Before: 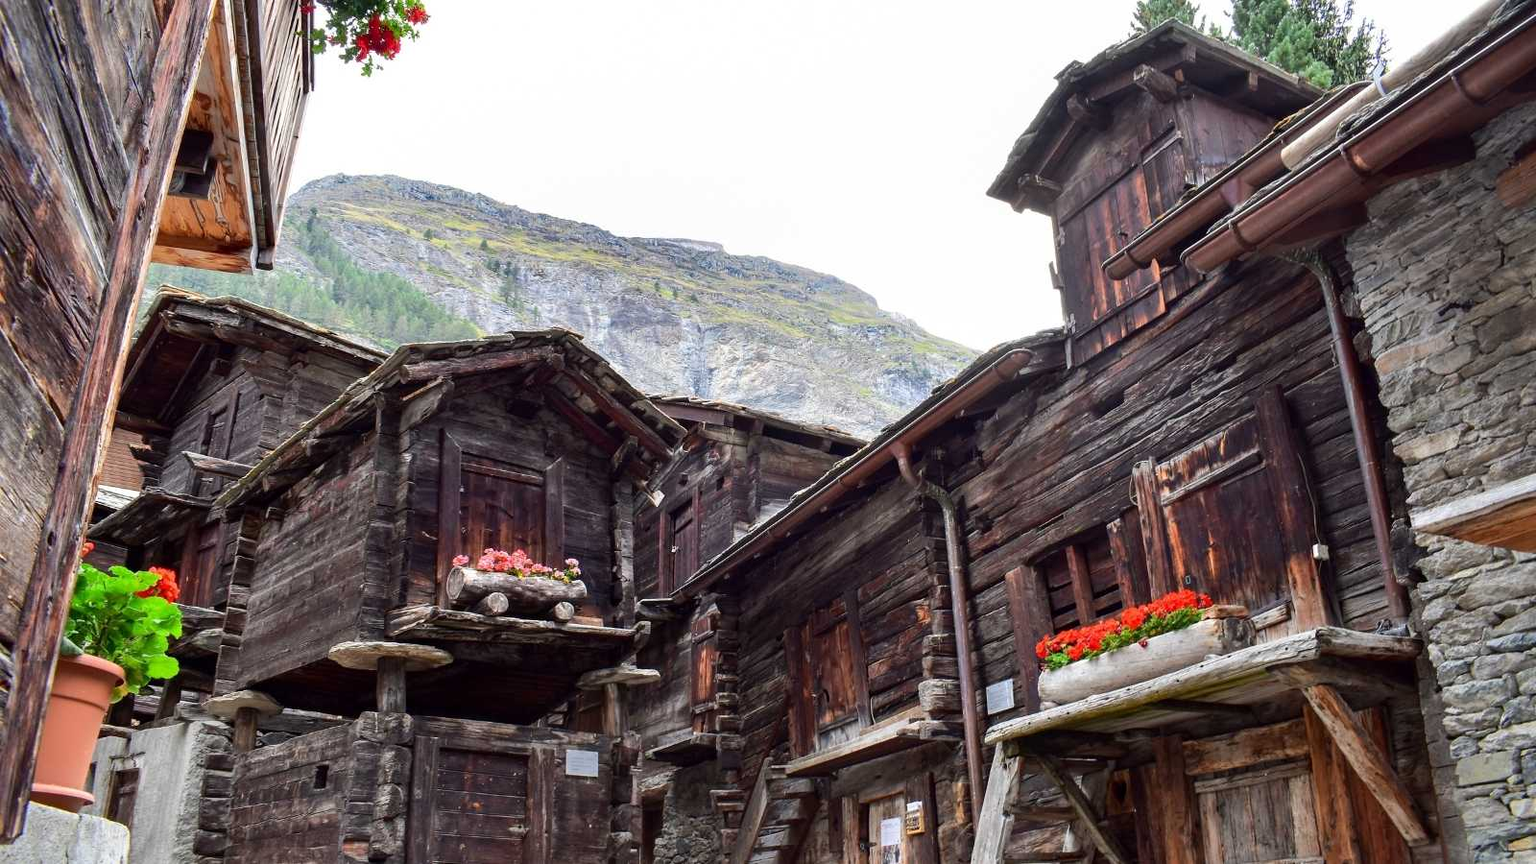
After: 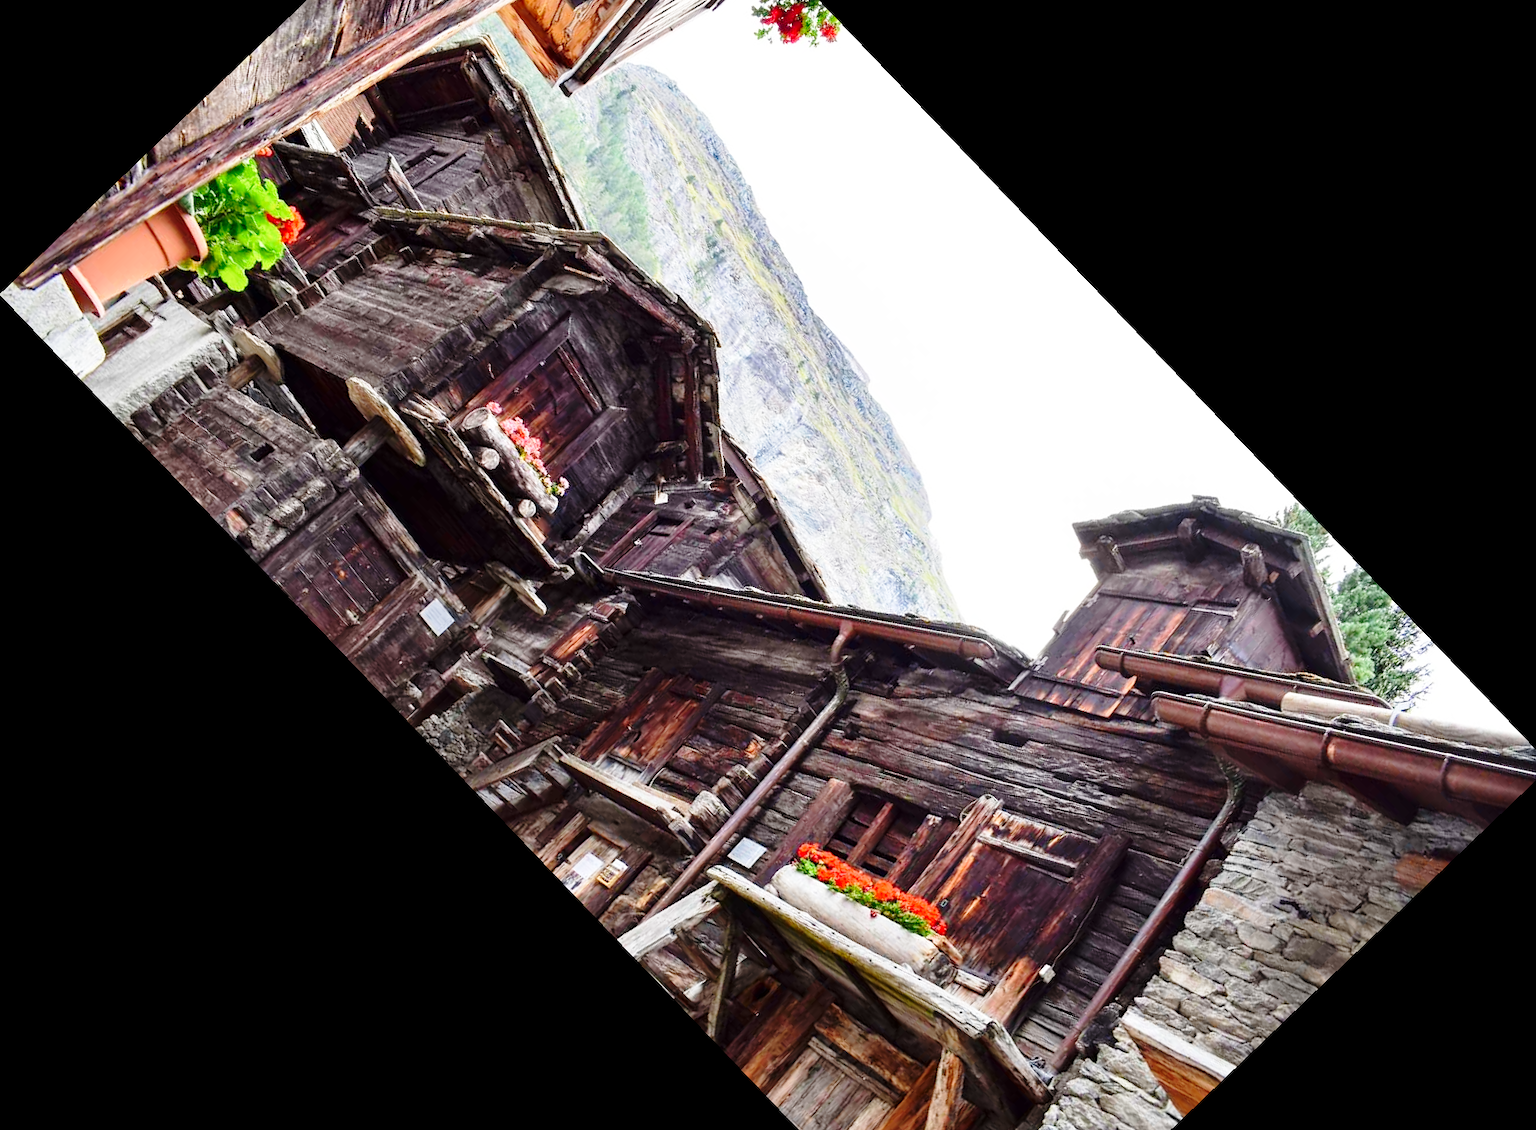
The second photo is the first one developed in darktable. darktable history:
base curve: curves: ch0 [(0, 0) (0.028, 0.03) (0.121, 0.232) (0.46, 0.748) (0.859, 0.968) (1, 1)], preserve colors none
crop and rotate: angle -46.26°, top 16.234%, right 0.912%, bottom 11.704%
